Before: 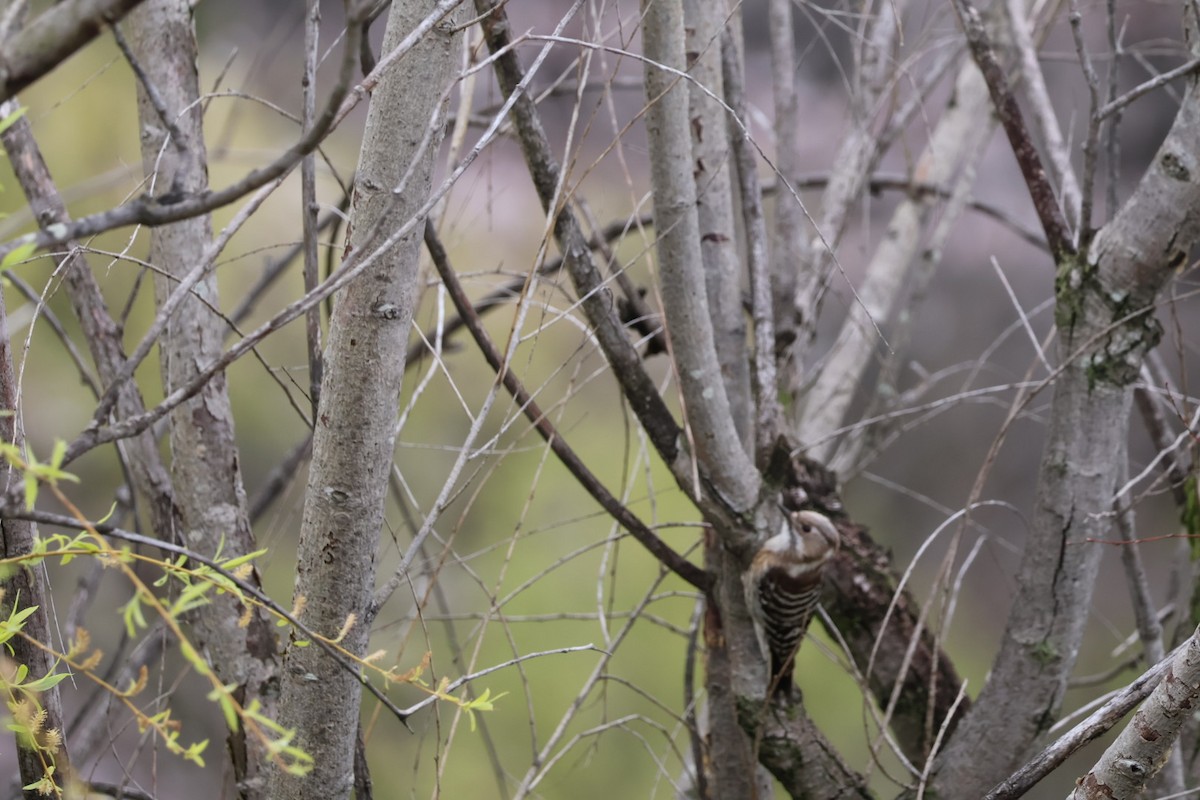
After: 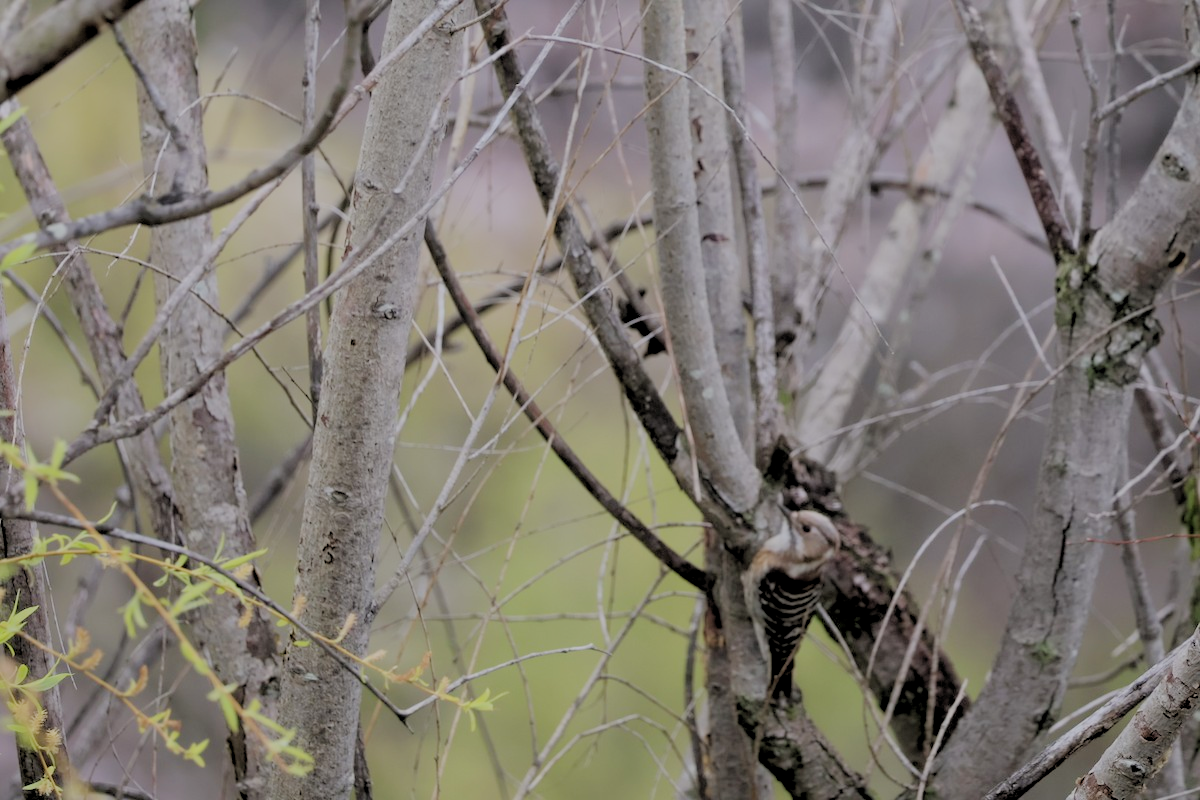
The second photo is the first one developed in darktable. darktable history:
filmic rgb: black relative exposure -7.65 EV, white relative exposure 4.56 EV, hardness 3.61
rgb levels: preserve colors sum RGB, levels [[0.038, 0.433, 0.934], [0, 0.5, 1], [0, 0.5, 1]]
